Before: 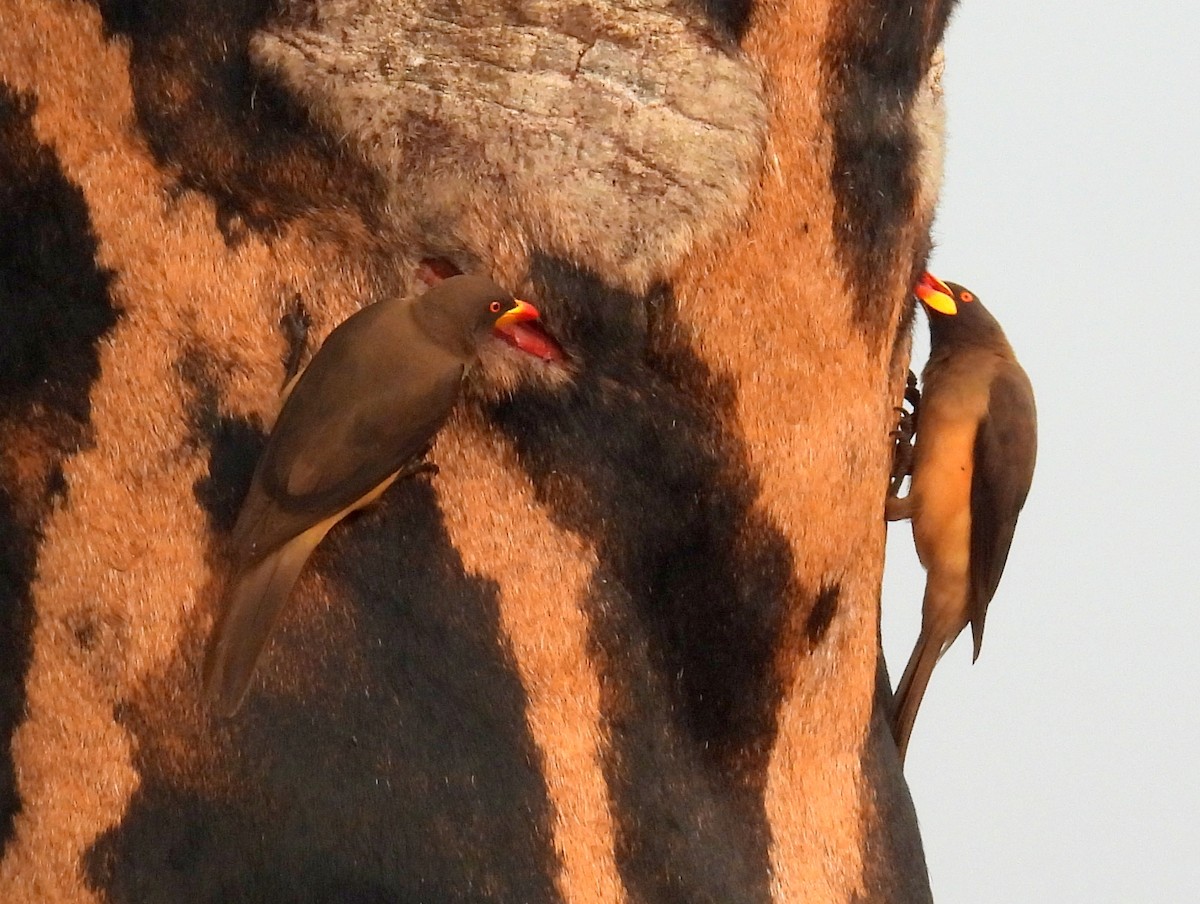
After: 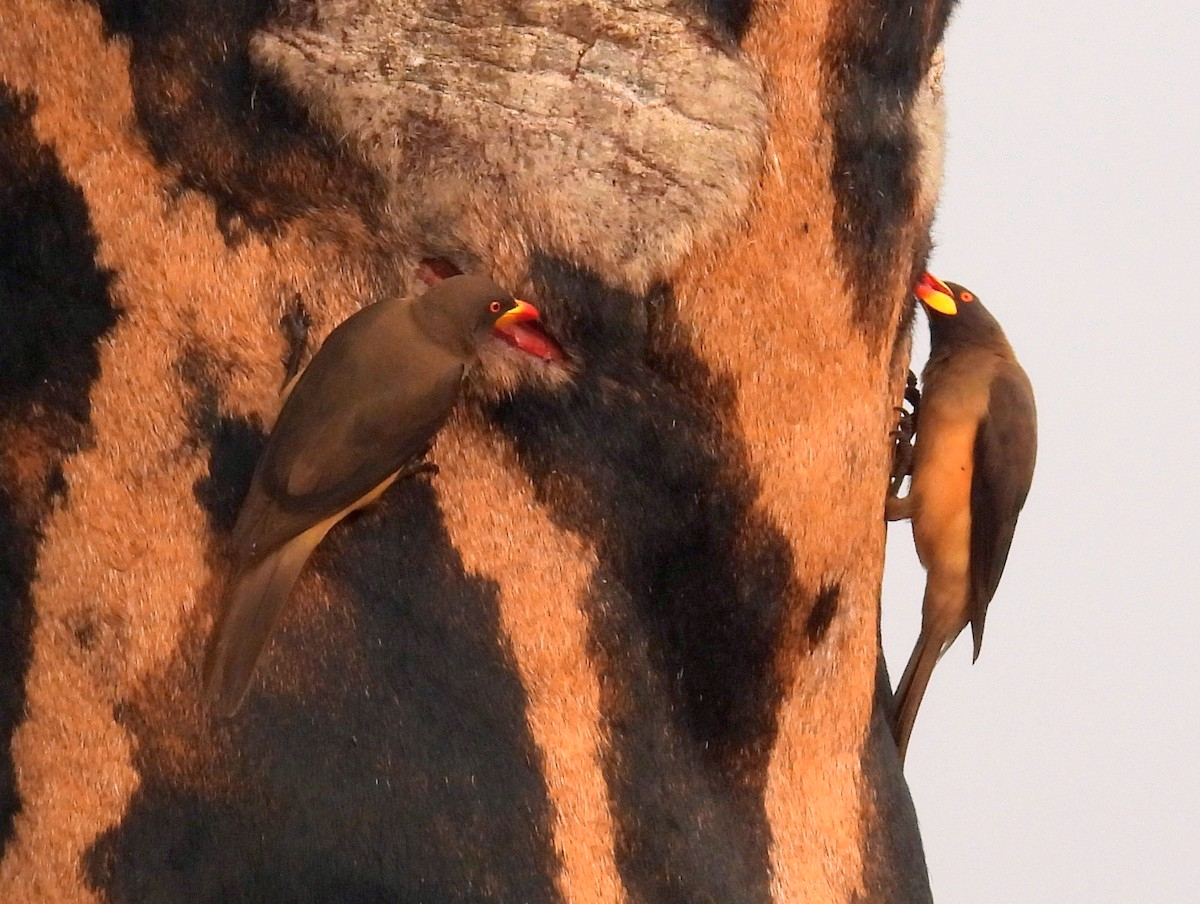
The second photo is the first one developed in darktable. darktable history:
tone equalizer: on, module defaults
color balance rgb: shadows lift › chroma 1.41%, shadows lift › hue 260°, power › chroma 0.5%, power › hue 260°, highlights gain › chroma 1%, highlights gain › hue 27°, saturation formula JzAzBz (2021)
